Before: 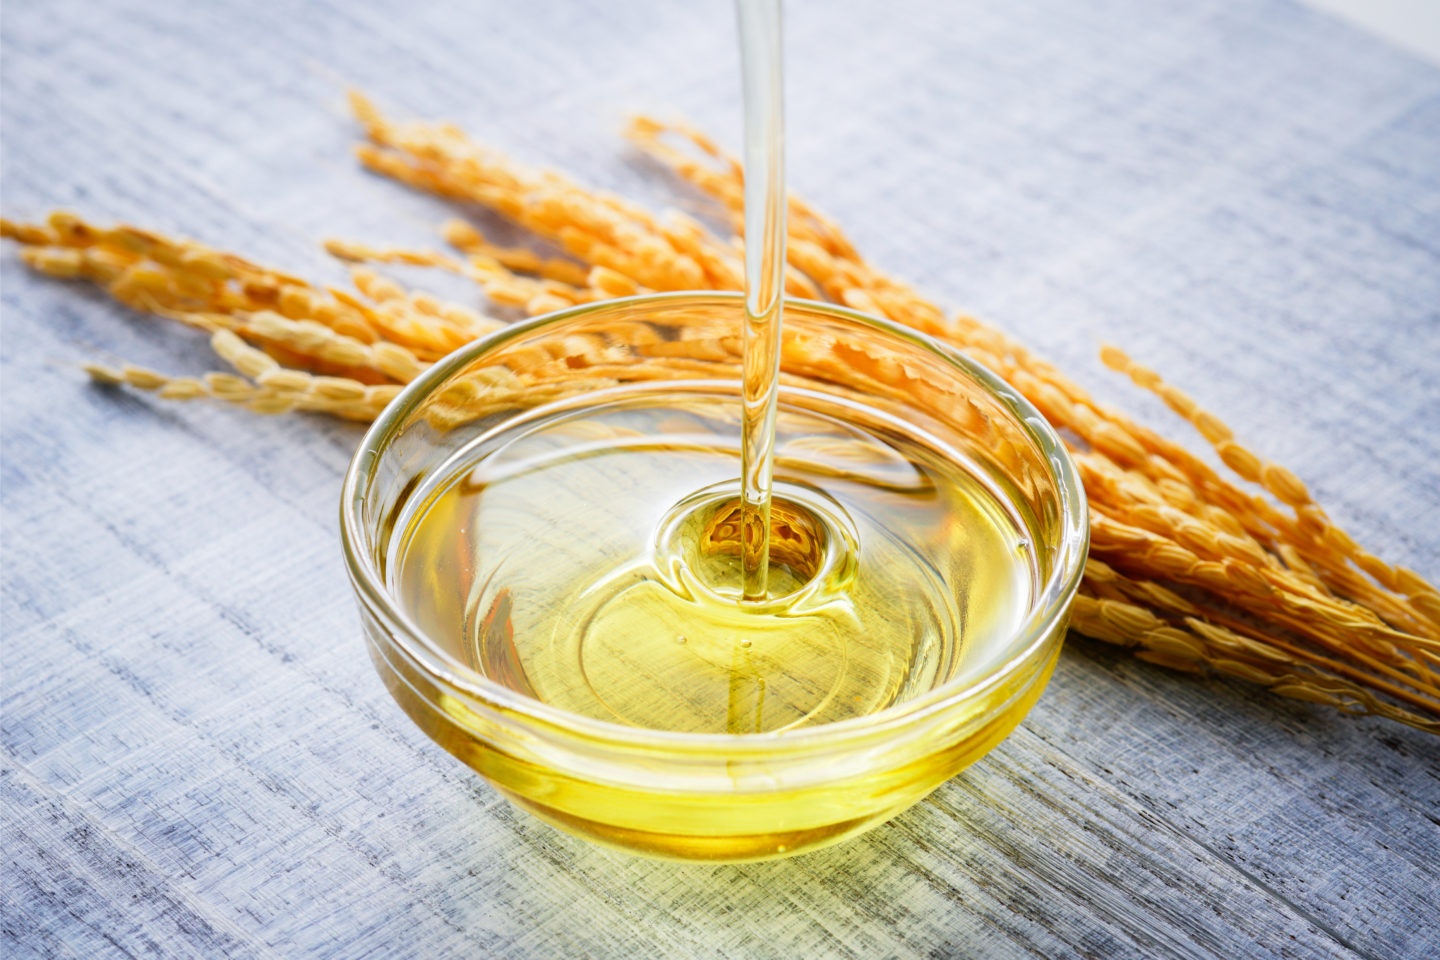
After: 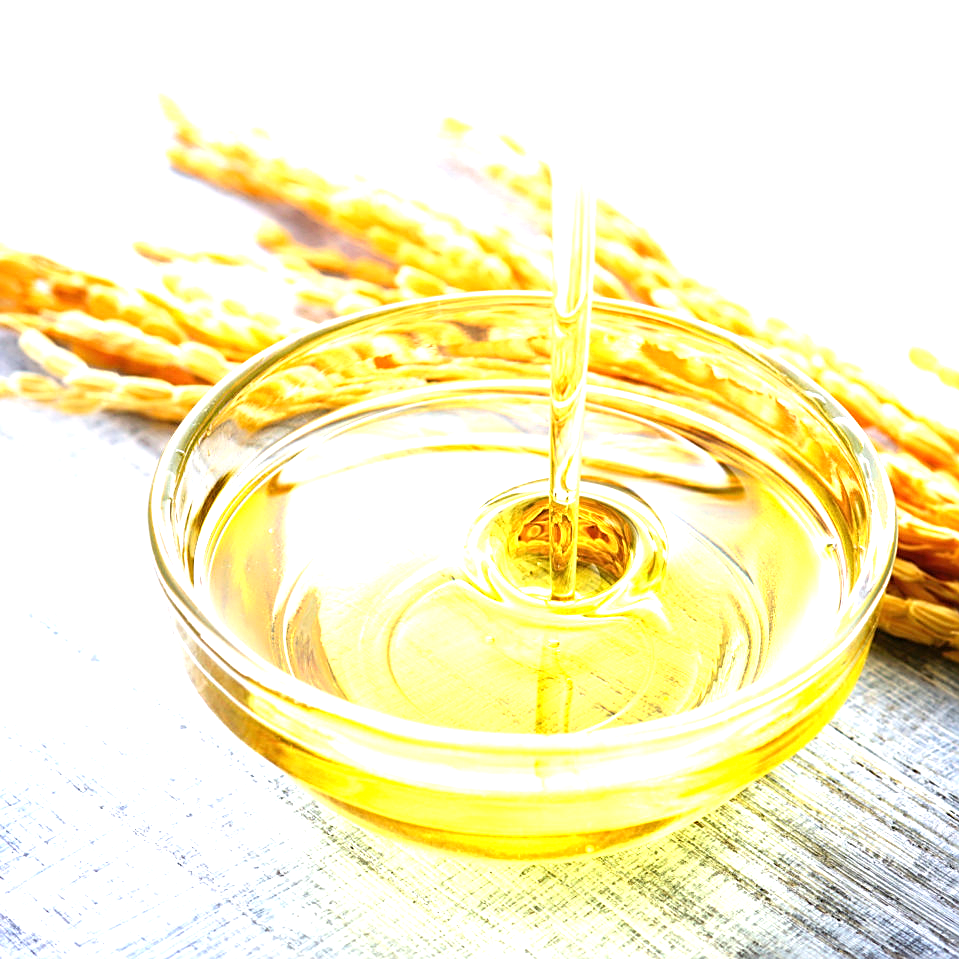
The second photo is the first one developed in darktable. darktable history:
exposure: black level correction 0, exposure 1.2 EV, compensate highlight preservation false
sharpen: on, module defaults
crop and rotate: left 13.342%, right 19.991%
